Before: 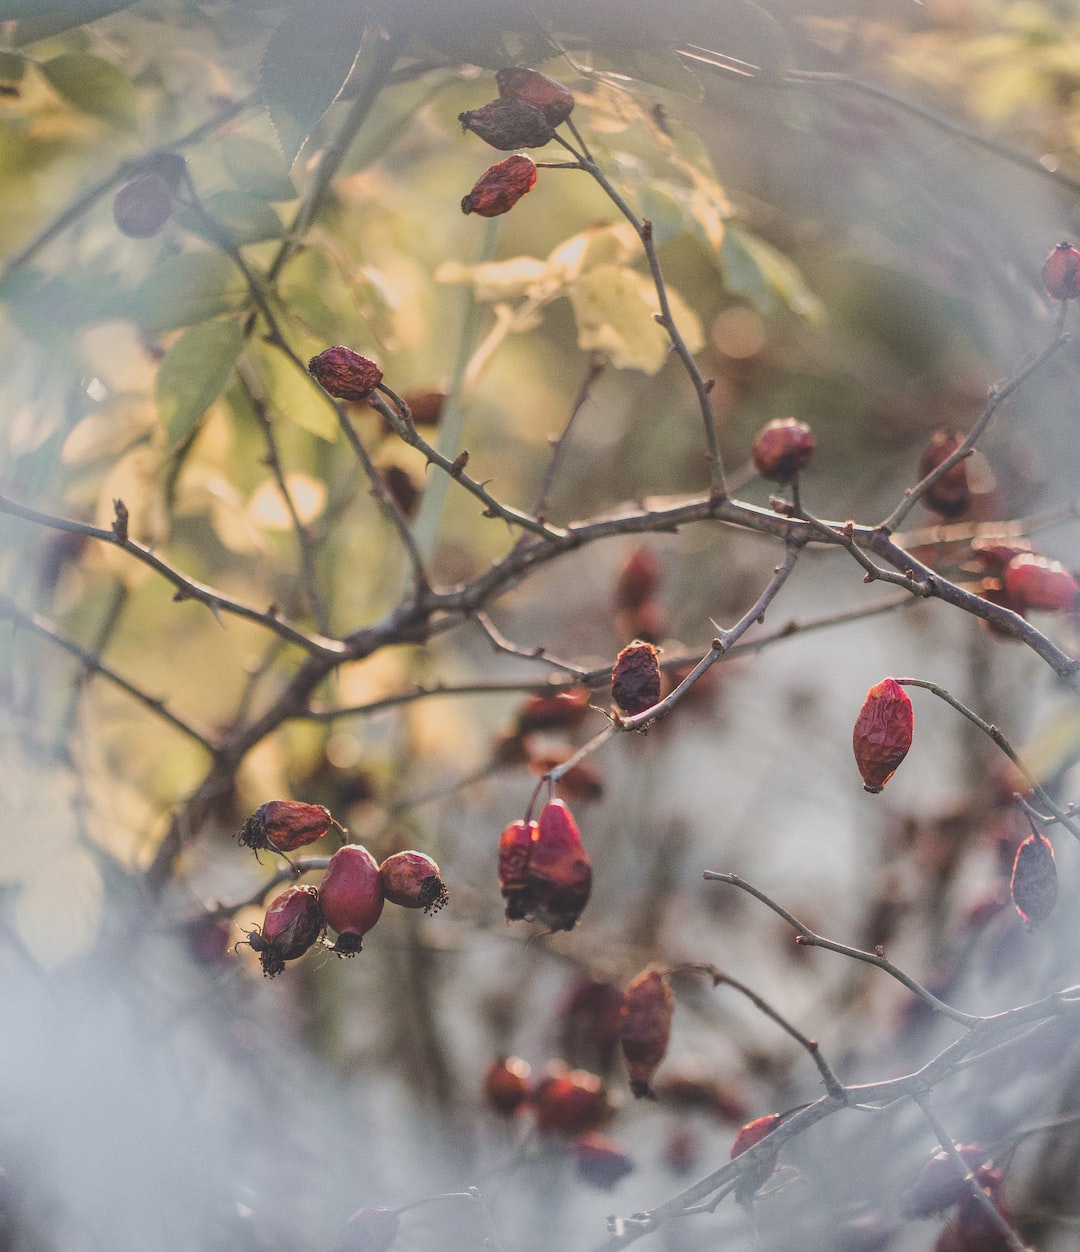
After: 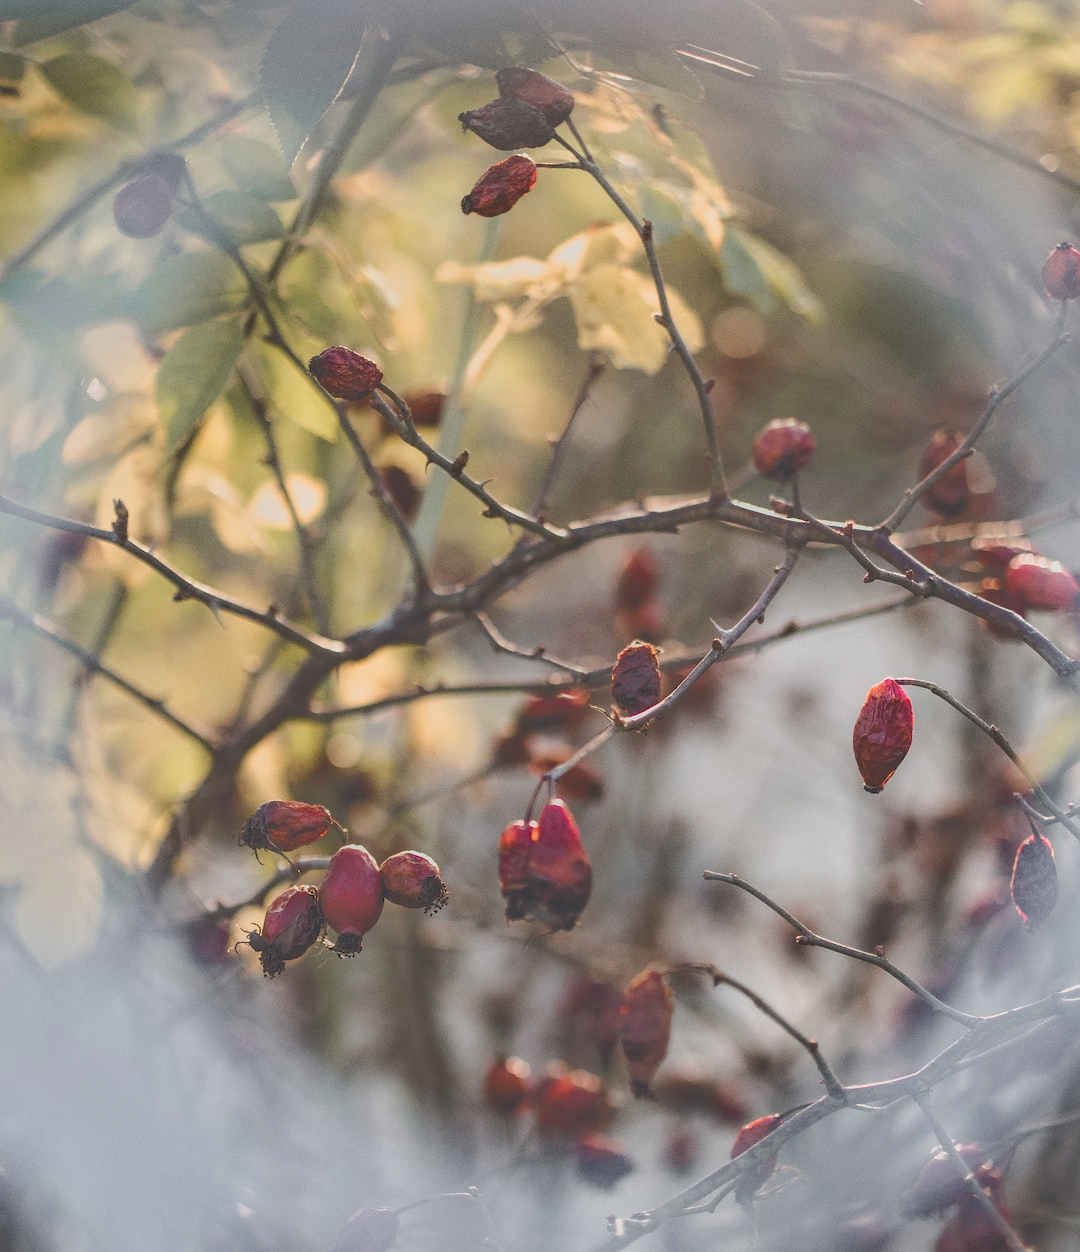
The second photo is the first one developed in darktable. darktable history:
shadows and highlights: shadows 3.22, highlights -17.73, soften with gaussian
tone equalizer: -7 EV -0.629 EV, -6 EV 1.01 EV, -5 EV -0.456 EV, -4 EV 0.39 EV, -3 EV 0.418 EV, -2 EV 0.173 EV, -1 EV -0.158 EV, +0 EV -0.397 EV
